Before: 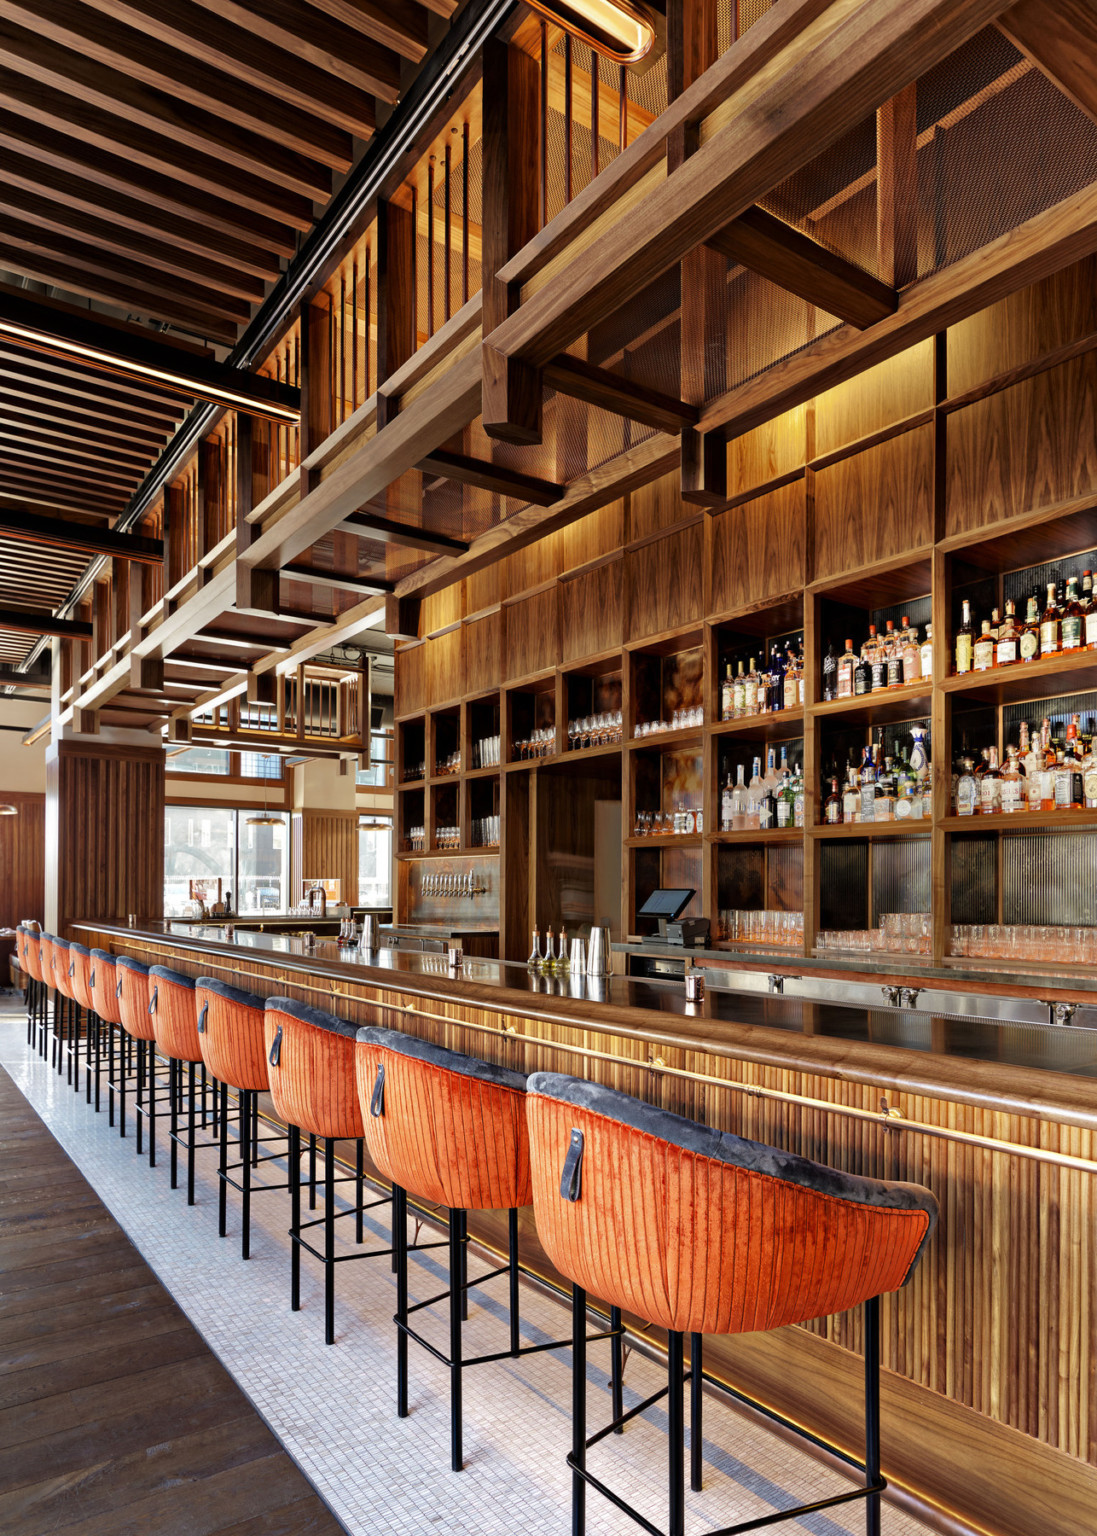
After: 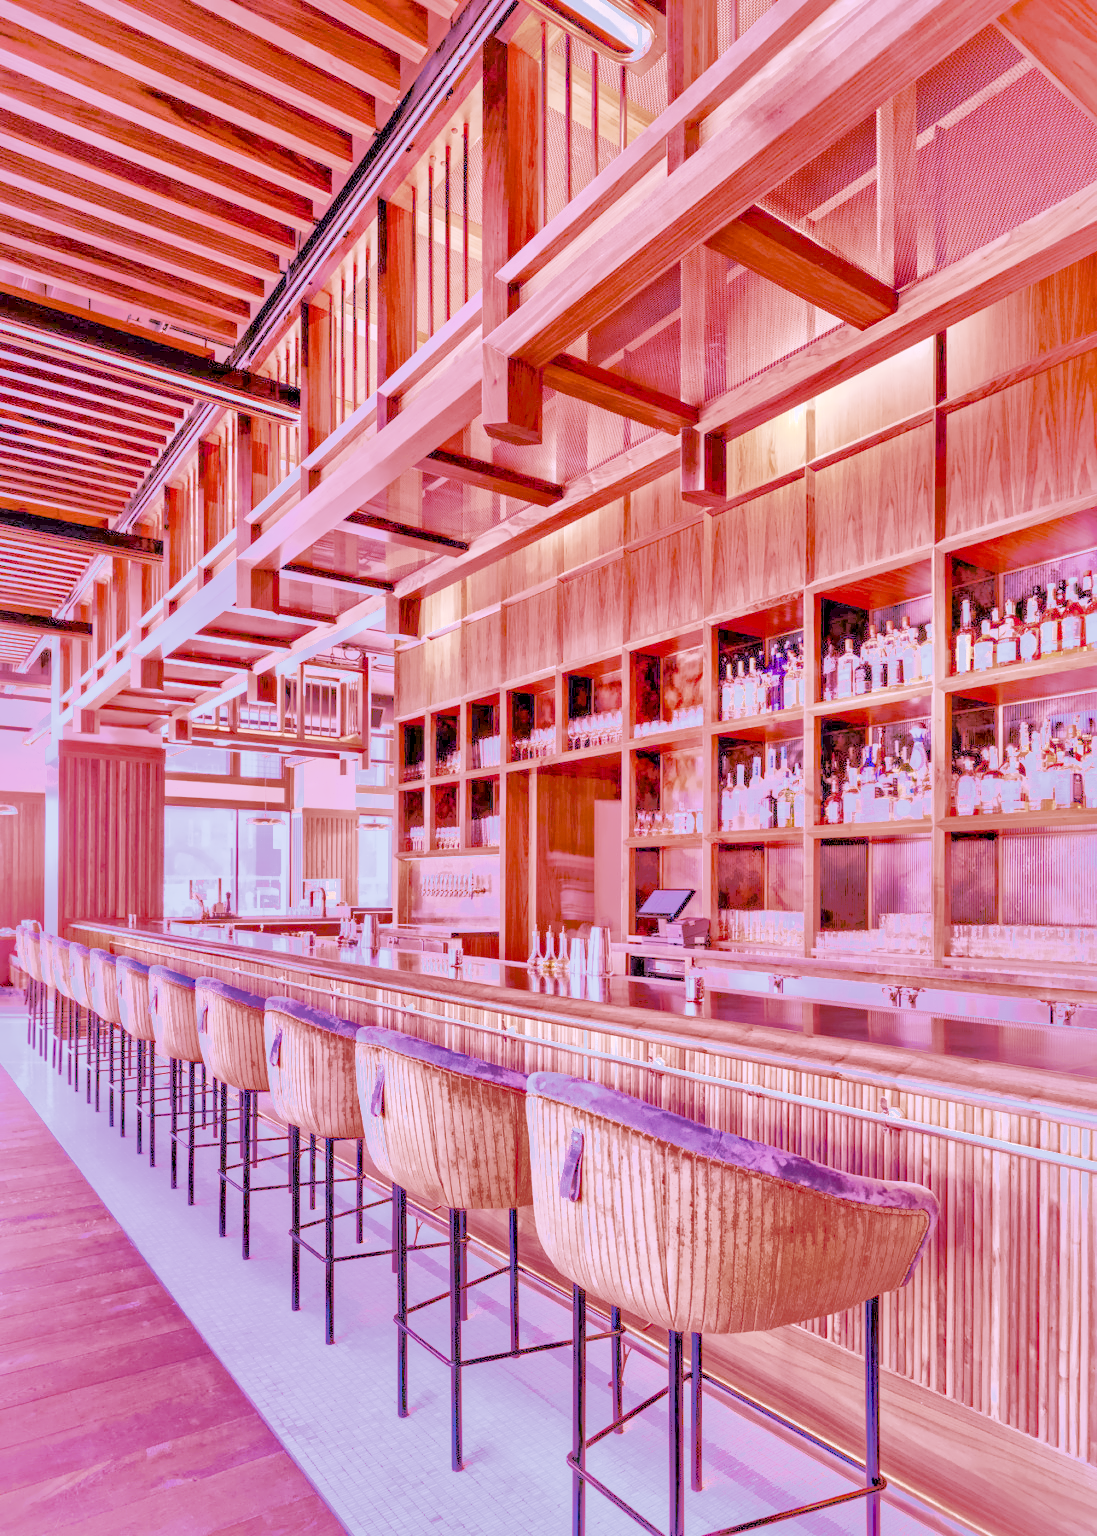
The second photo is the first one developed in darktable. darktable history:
raw chromatic aberrations: on, module defaults
color calibration: illuminant custom, x 0.373, y 0.388, temperature 4269.97 K
color balance rgb: perceptual saturation grading › global saturation 25%, global vibrance 20%
denoise (profiled): preserve shadows 1.25, scattering 0.032, a [-1, 0, 0], b [0, 0, 0], compensate highlight preservation false
filmic rgb: black relative exposure -7.65 EV, white relative exposure 4.56 EV, hardness 3.61
haze removal: compatibility mode true, adaptive false
highlight reconstruction: method reconstruct color, iterations 1, diameter of reconstruction 64 px
hot pixels: on, module defaults
lens correction: scale 1.01, crop 1, focal 85, aperture 8, distance 5.18, camera "Canon EOS RP", lens "Canon RF 85mm F2 MACRO IS STM"
white balance: red 2.229, blue 1.46
tone equalizer "mask blending: all purposes": on, module defaults
exposure: black level correction 0.001, exposure 1.646 EV, compensate exposure bias true, compensate highlight preservation false
local contrast: detail 130%
shadows and highlights: shadows 25, highlights -70
